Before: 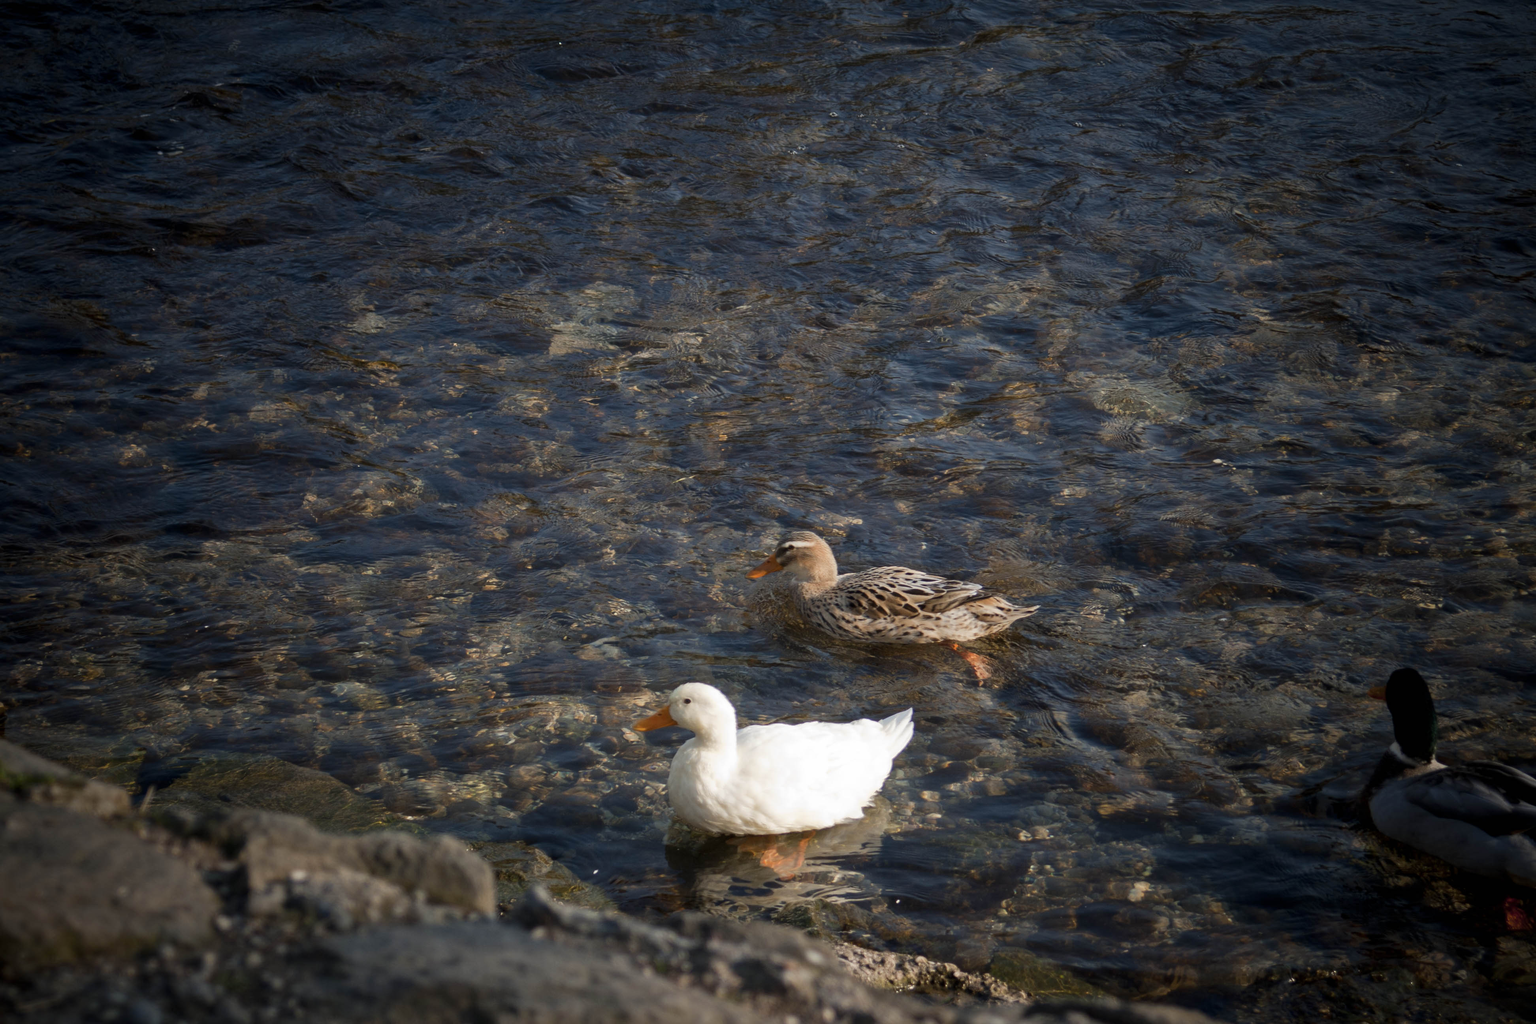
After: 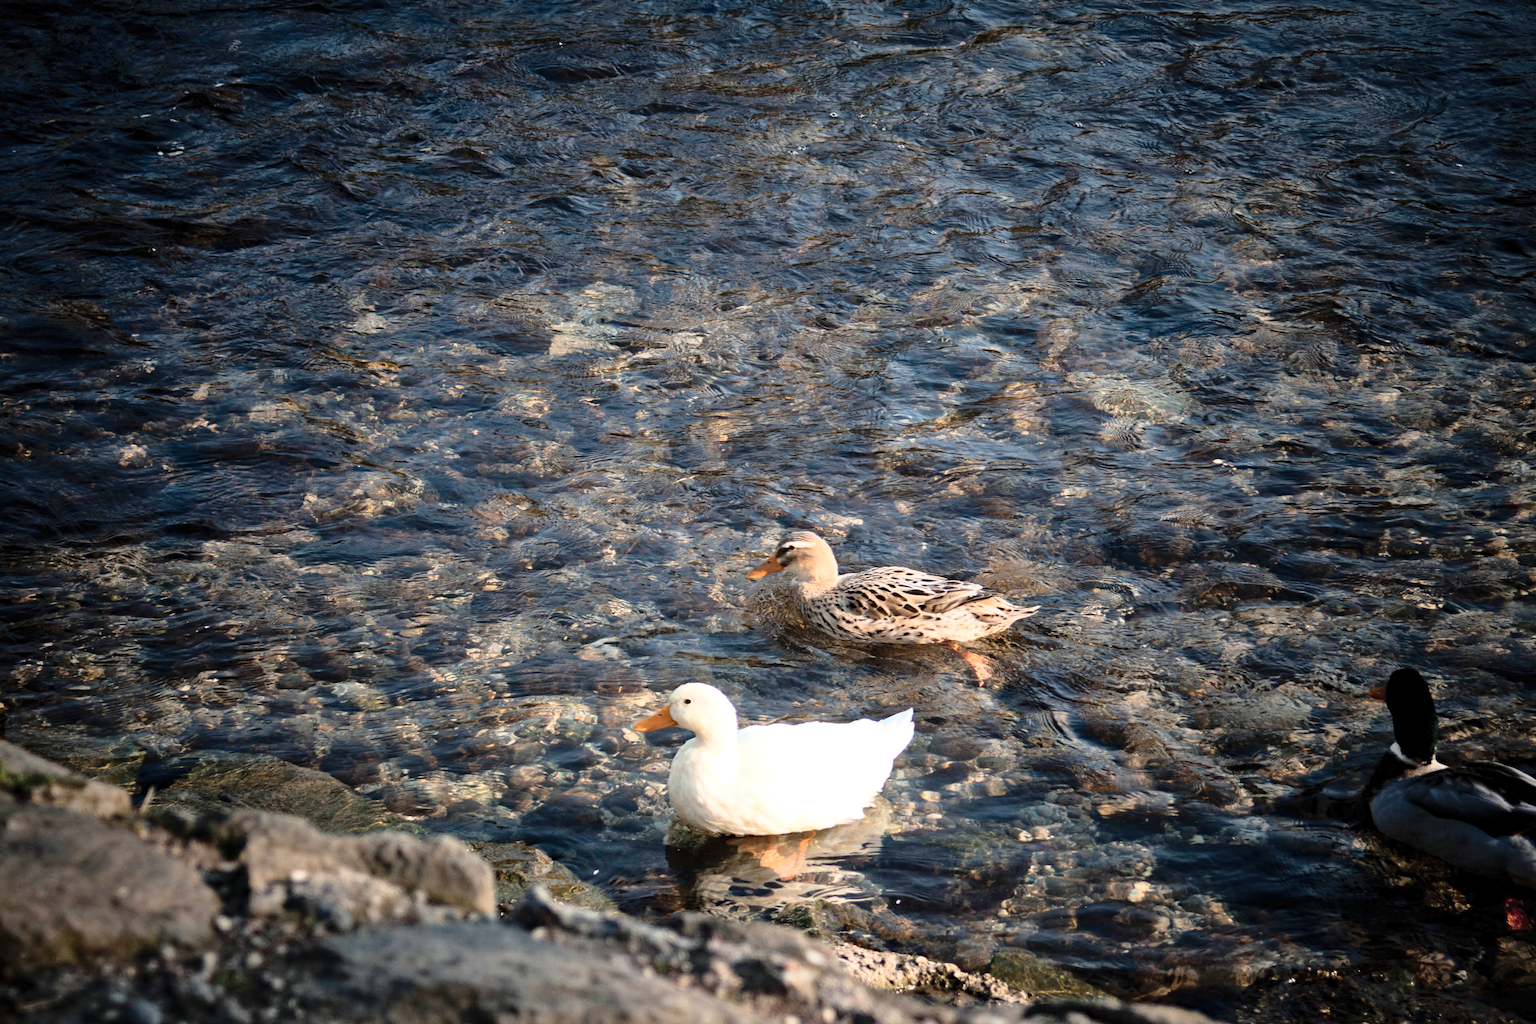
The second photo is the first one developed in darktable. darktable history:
tone curve: curves: ch0 [(0, 0) (0.003, 0.01) (0.011, 0.01) (0.025, 0.011) (0.044, 0.019) (0.069, 0.032) (0.1, 0.054) (0.136, 0.088) (0.177, 0.138) (0.224, 0.214) (0.277, 0.297) (0.335, 0.391) (0.399, 0.469) (0.468, 0.551) (0.543, 0.622) (0.623, 0.699) (0.709, 0.775) (0.801, 0.85) (0.898, 0.929) (1, 1)], color space Lab, independent channels
tone equalizer: mask exposure compensation -0.489 EV
haze removal: compatibility mode true, adaptive false
contrast brightness saturation: contrast 0.381, brightness 0.516
shadows and highlights: shadows 36.54, highlights -26.71, soften with gaussian
